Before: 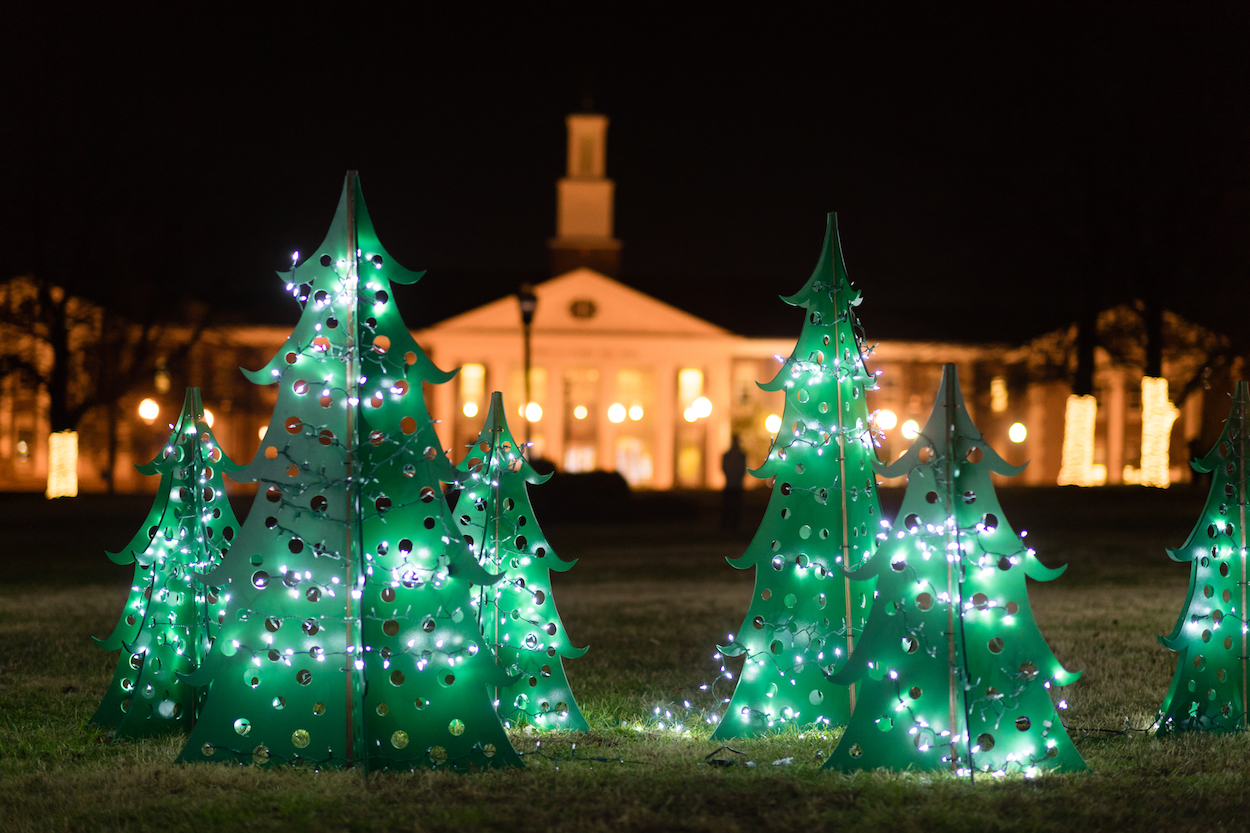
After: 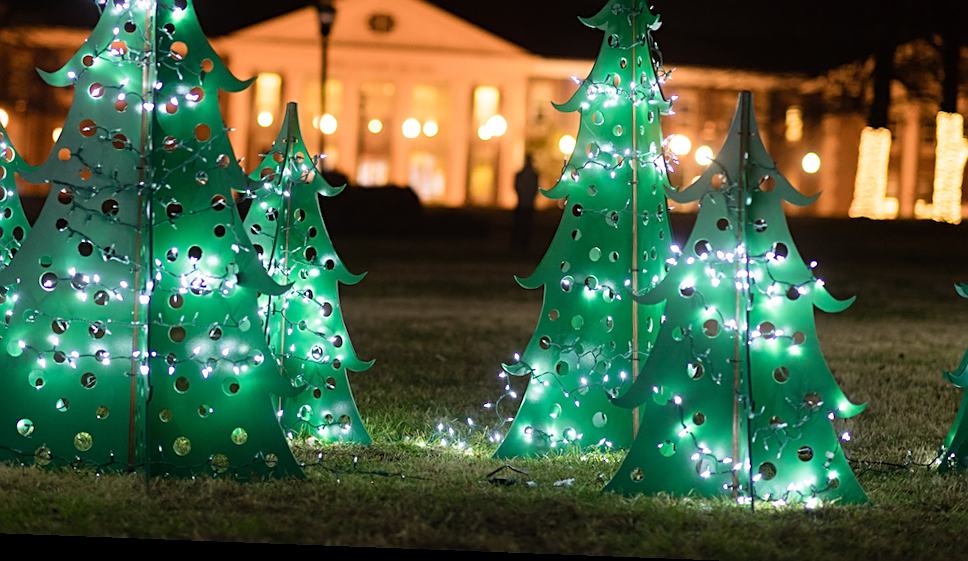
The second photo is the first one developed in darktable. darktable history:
sharpen: on, module defaults
crop and rotate: left 17.299%, top 35.115%, right 7.015%, bottom 1.024%
rotate and perspective: rotation 2.17°, automatic cropping off
